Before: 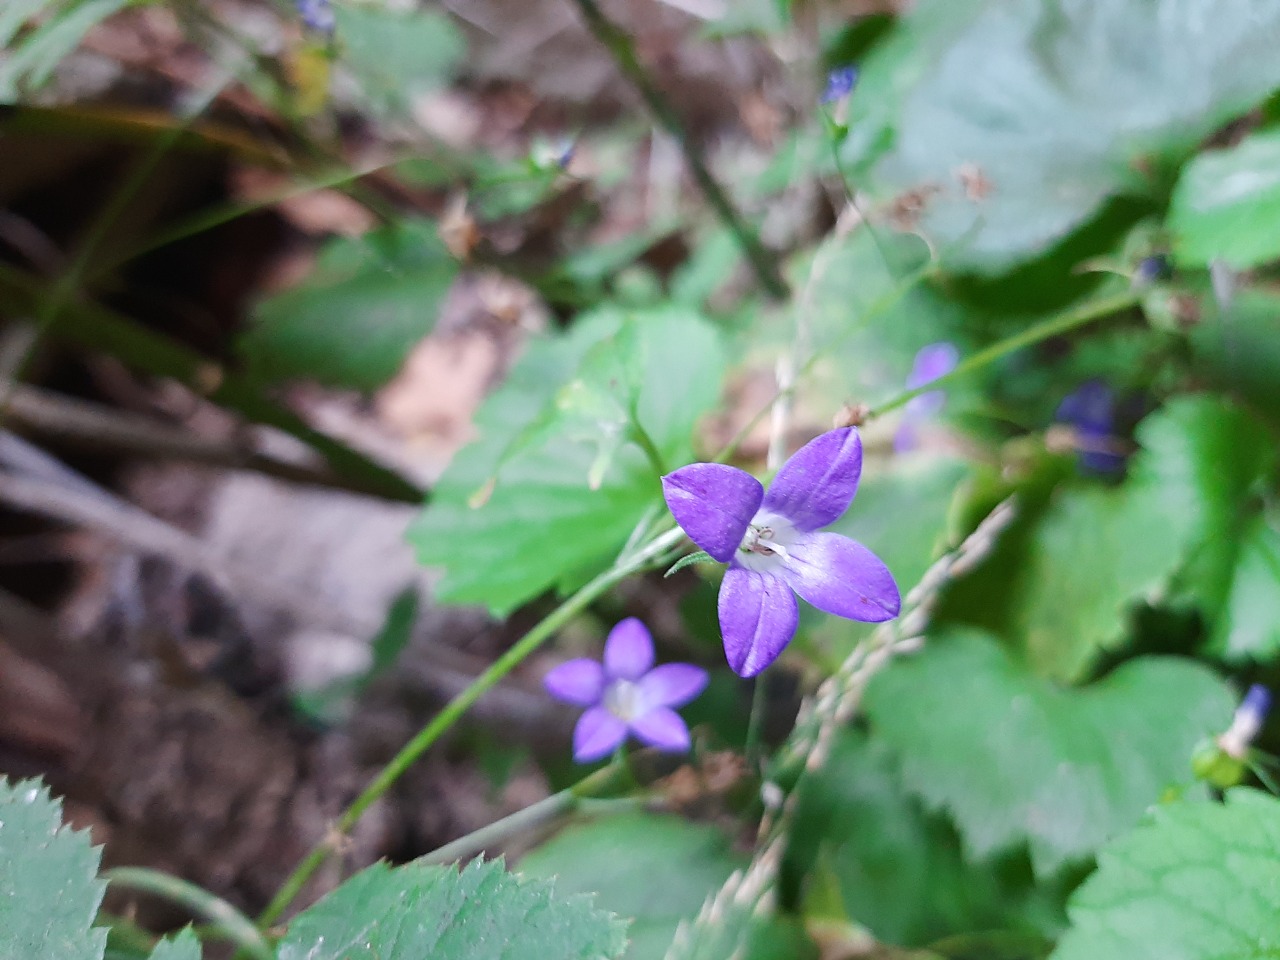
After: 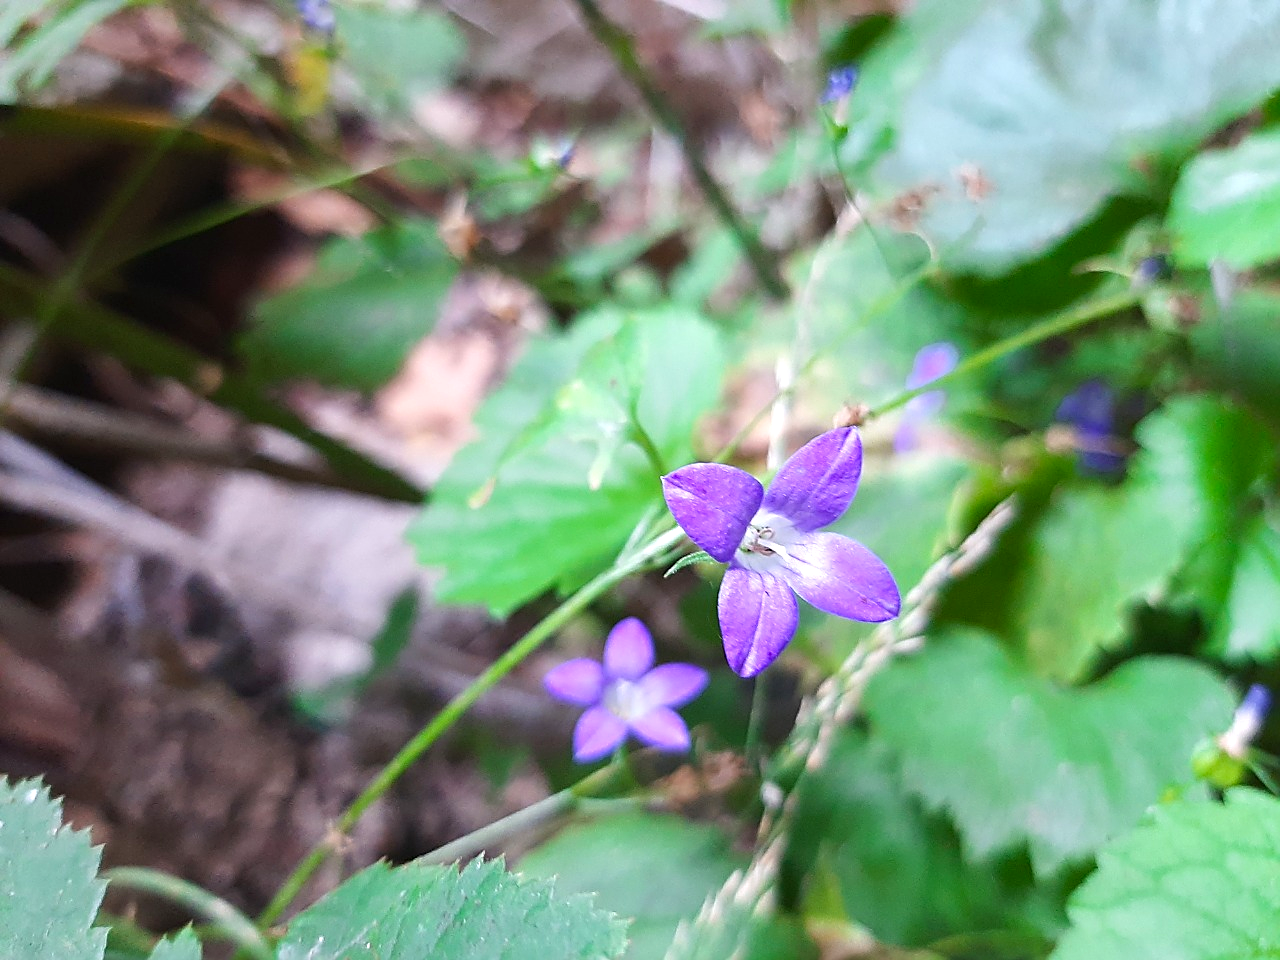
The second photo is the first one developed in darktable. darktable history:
sharpen: on, module defaults
color balance rgb: linear chroma grading › global chroma 8.76%, perceptual saturation grading › global saturation 0.969%
exposure: black level correction 0, exposure 0.4 EV, compensate exposure bias true, compensate highlight preservation false
